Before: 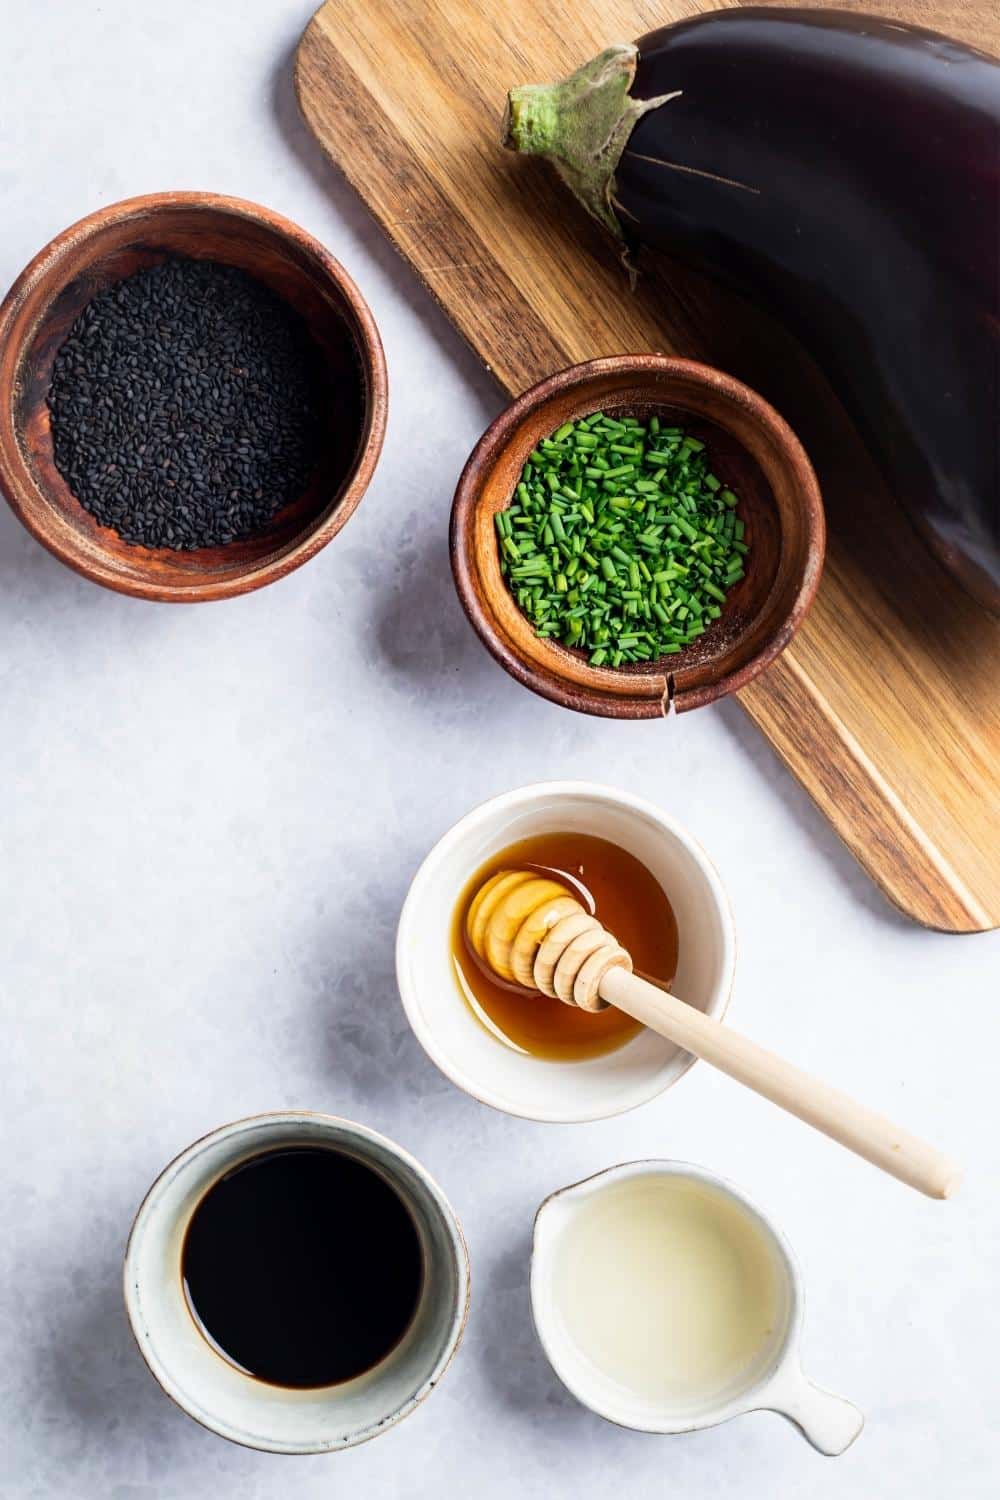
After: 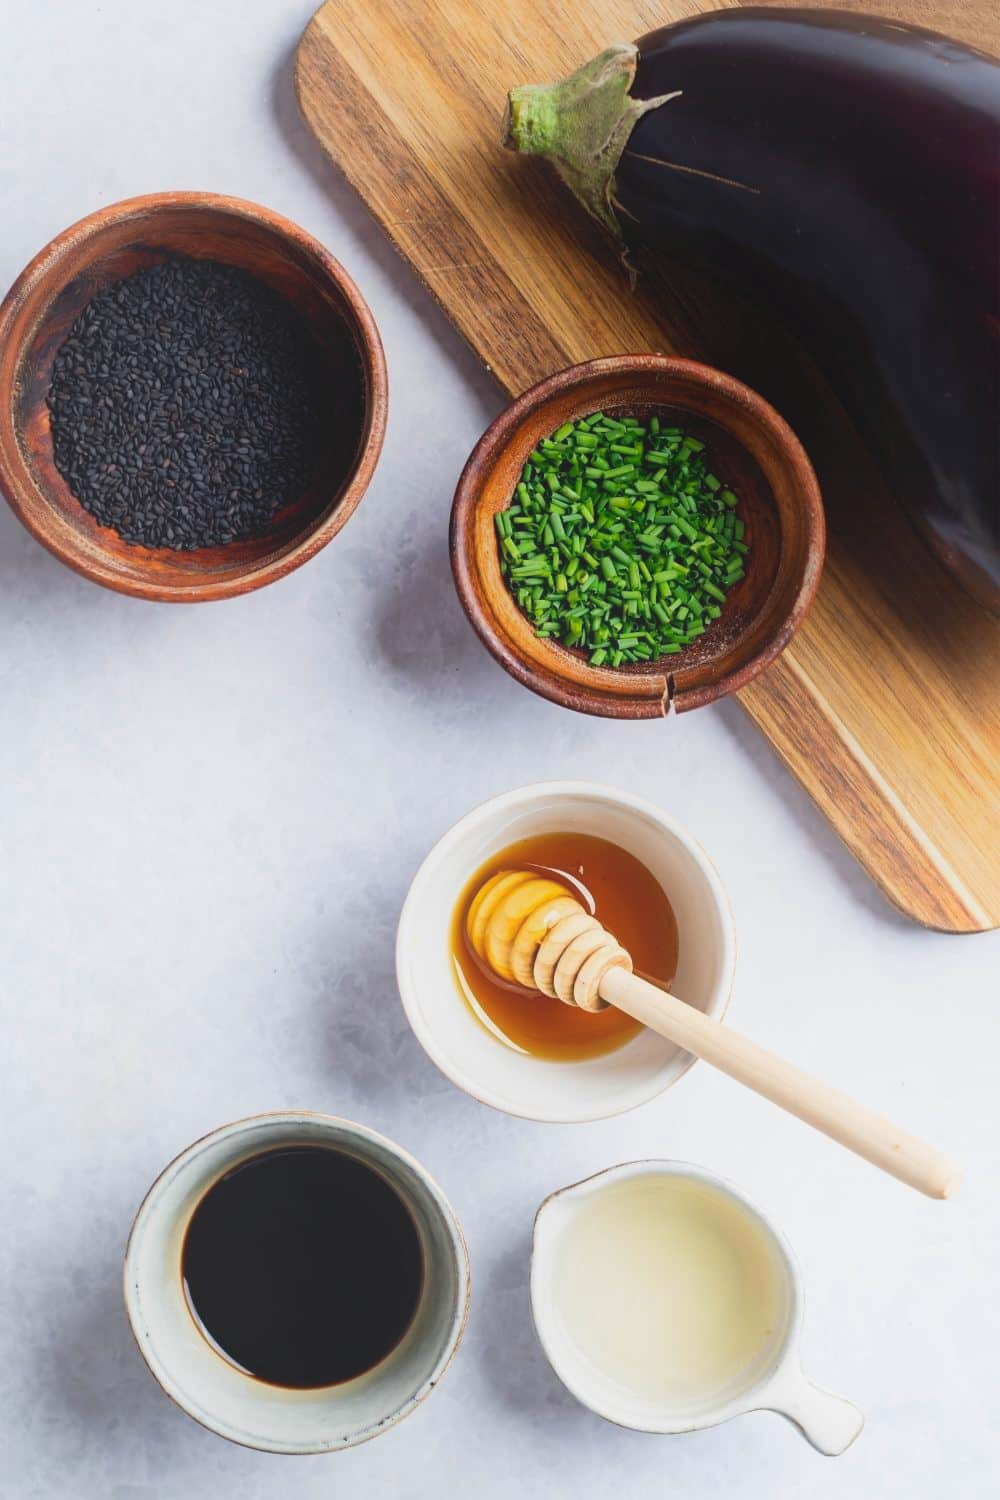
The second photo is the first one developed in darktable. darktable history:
local contrast: detail 71%
